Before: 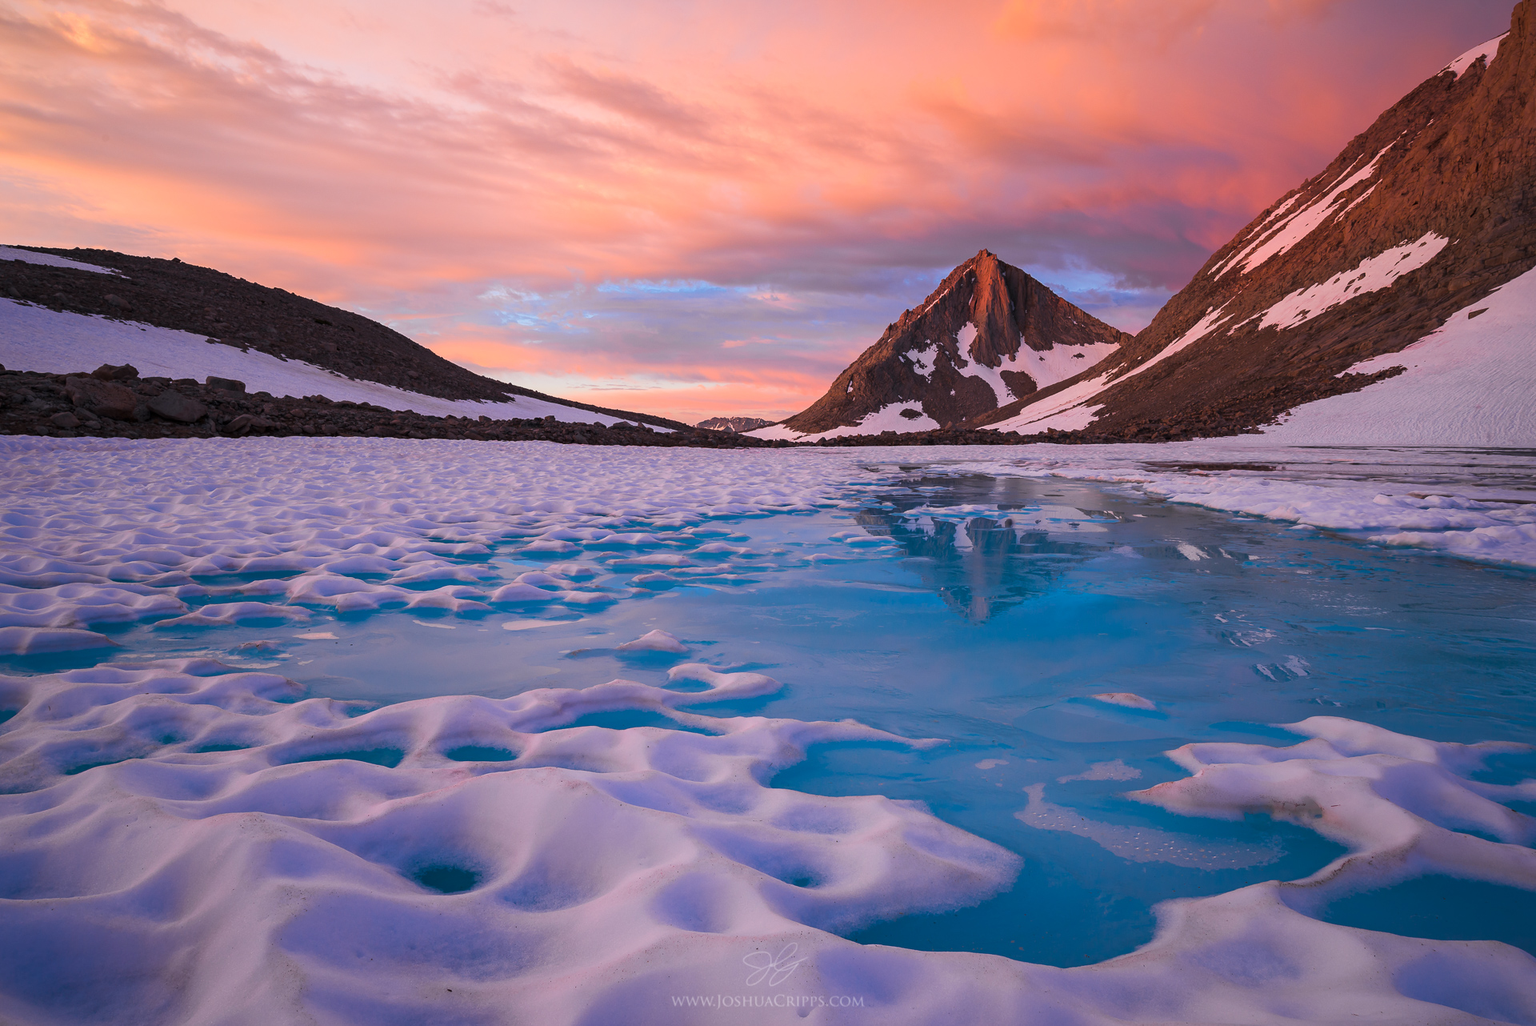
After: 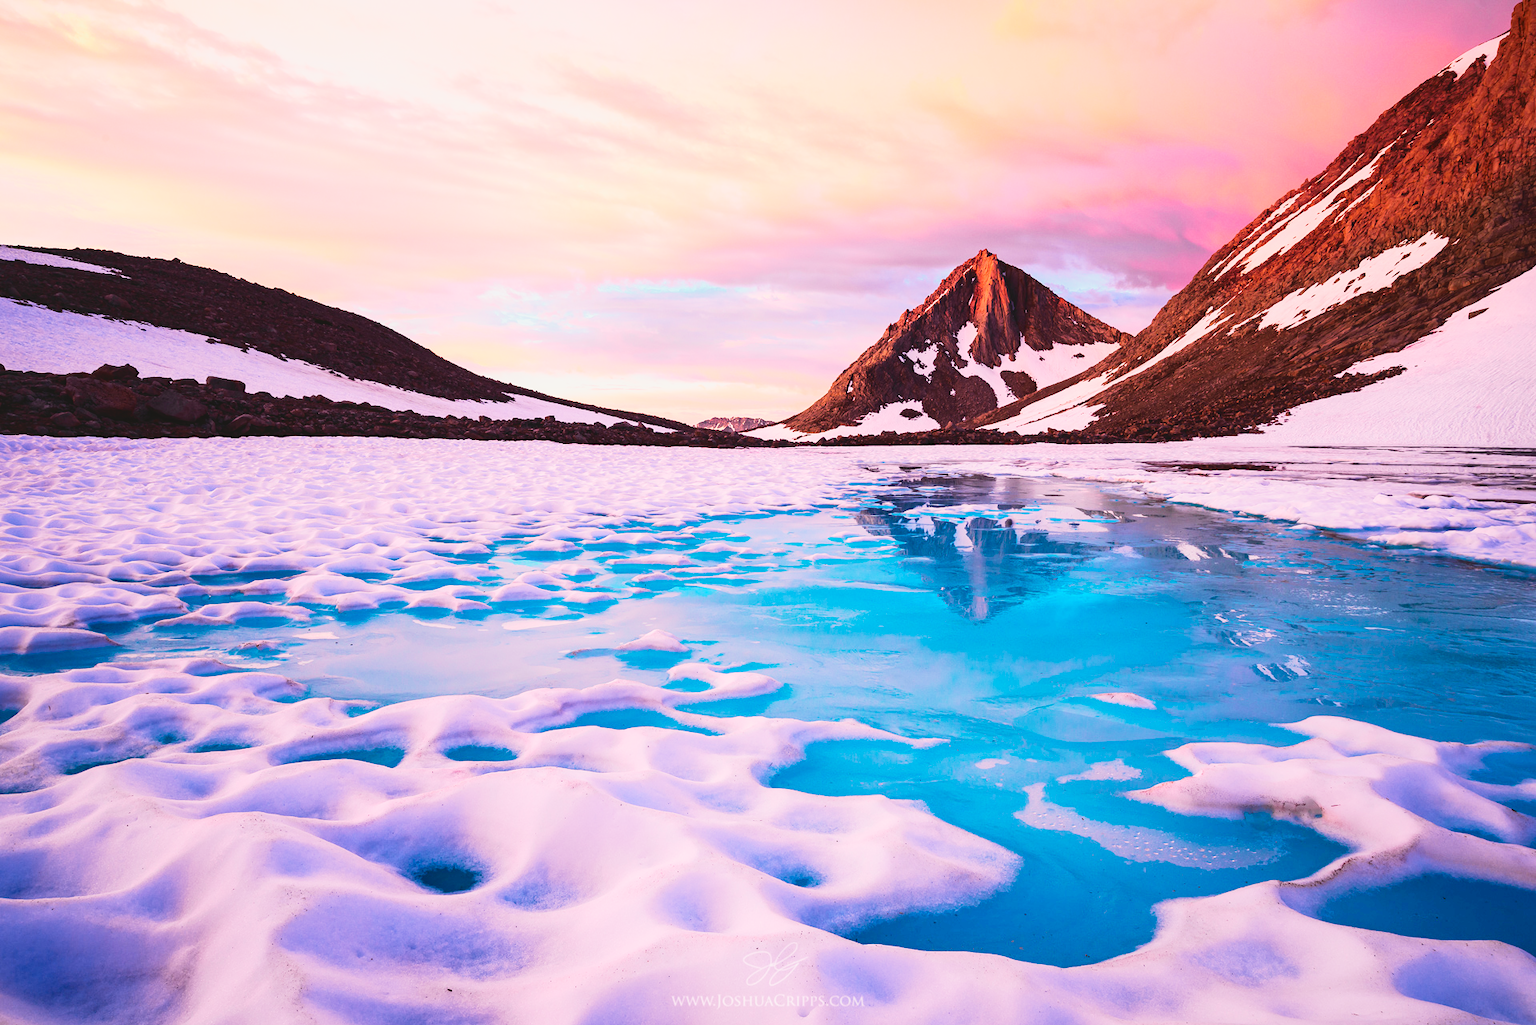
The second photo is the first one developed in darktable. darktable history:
local contrast: highlights 100%, shadows 100%, detail 120%, midtone range 0.2
base curve: curves: ch0 [(0, 0) (0.007, 0.004) (0.027, 0.03) (0.046, 0.07) (0.207, 0.54) (0.442, 0.872) (0.673, 0.972) (1, 1)], preserve colors none
tone curve: curves: ch0 [(0, 0.087) (0.175, 0.178) (0.466, 0.498) (0.715, 0.764) (1, 0.961)]; ch1 [(0, 0) (0.437, 0.398) (0.476, 0.466) (0.505, 0.505) (0.534, 0.544) (0.612, 0.605) (0.641, 0.643) (1, 1)]; ch2 [(0, 0) (0.359, 0.379) (0.427, 0.453) (0.489, 0.495) (0.531, 0.534) (0.579, 0.579) (1, 1)], color space Lab, independent channels, preserve colors none
velvia: on, module defaults
